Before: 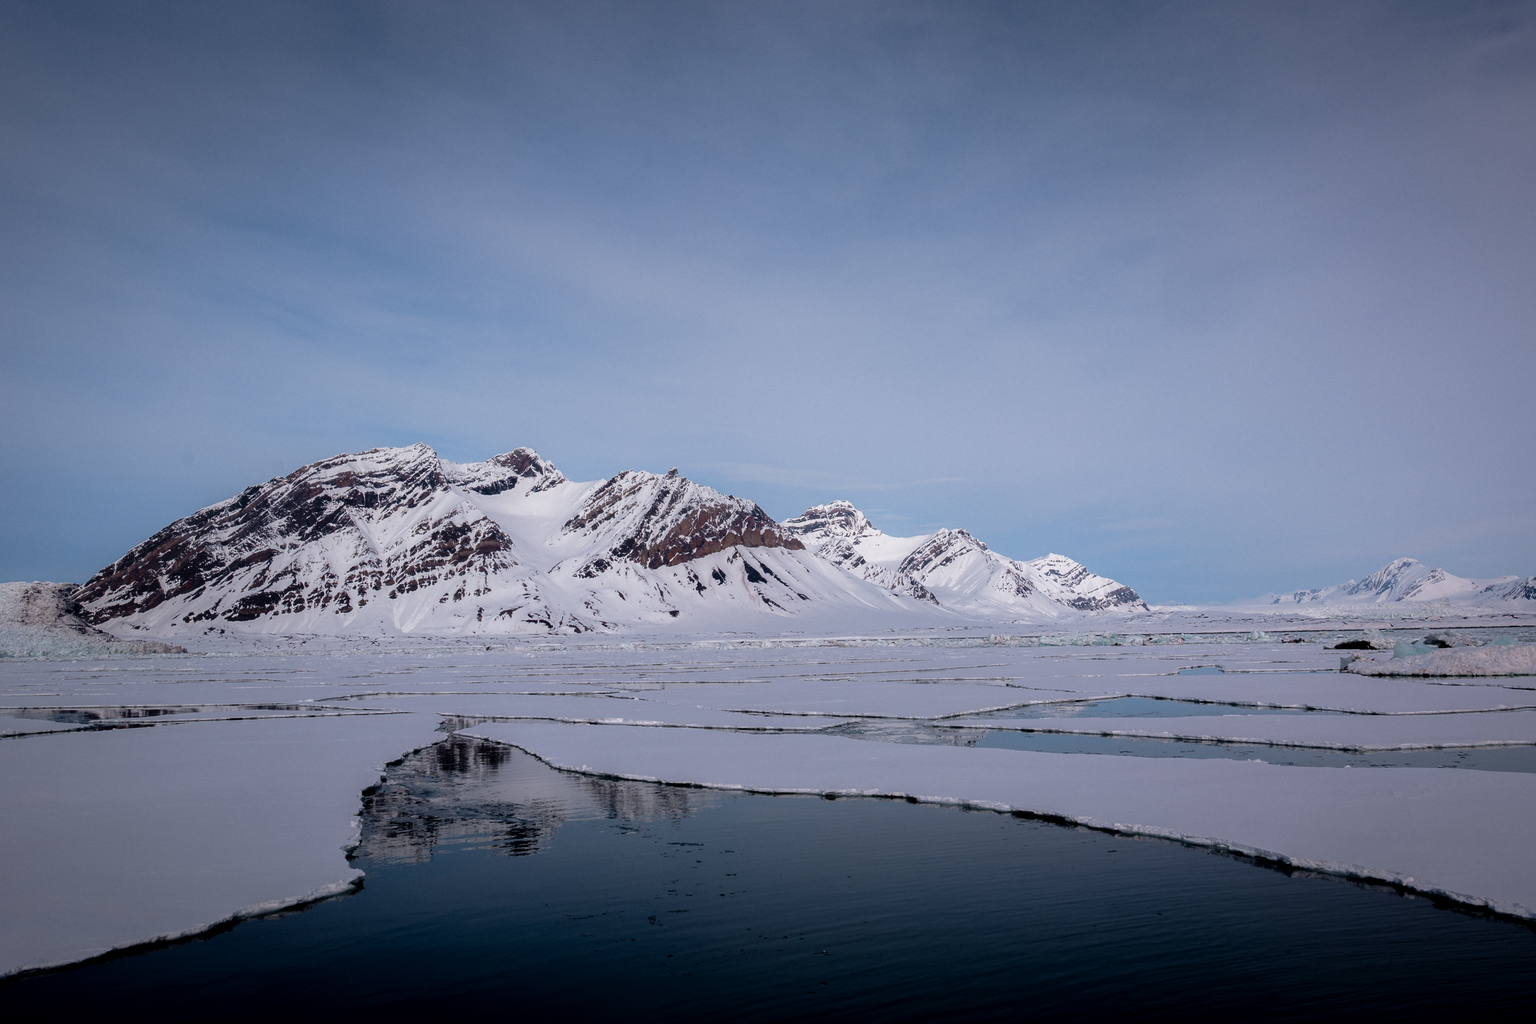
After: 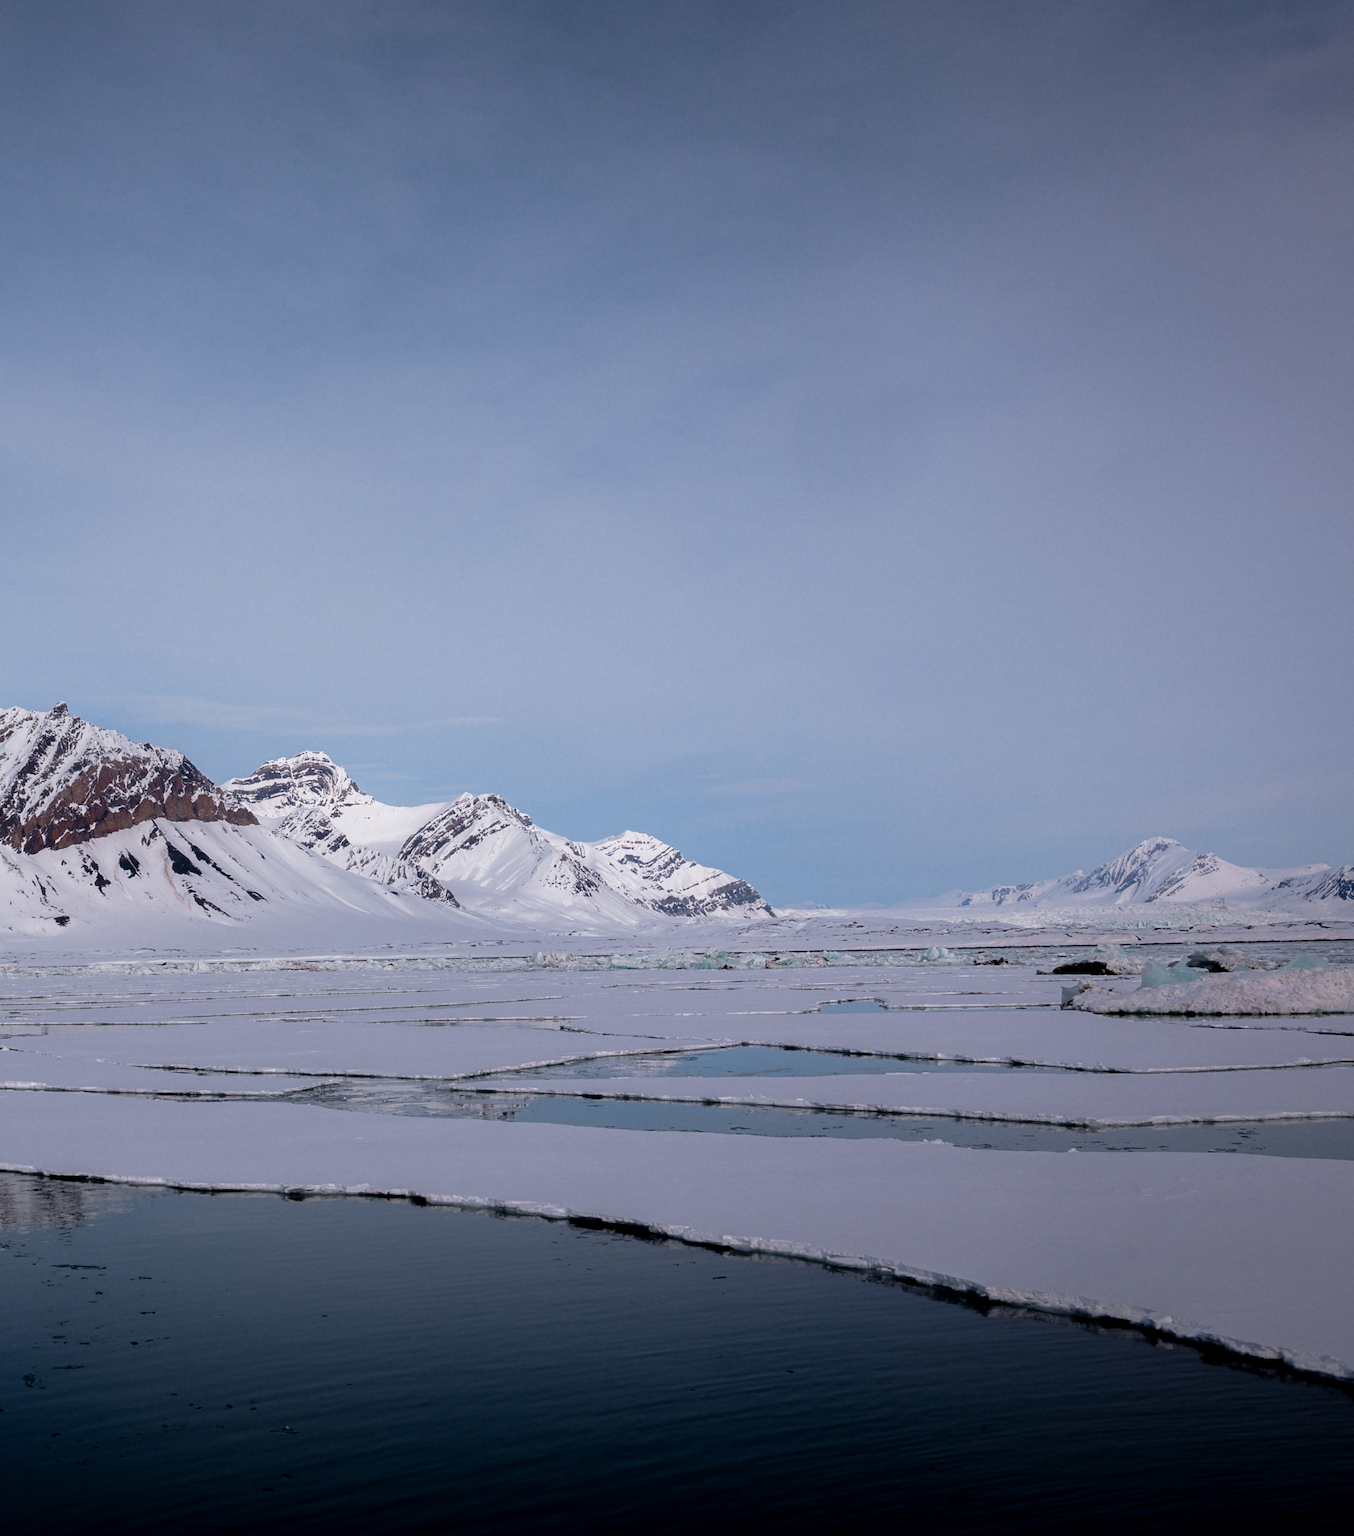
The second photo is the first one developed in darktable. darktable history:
crop: left 41.21%
